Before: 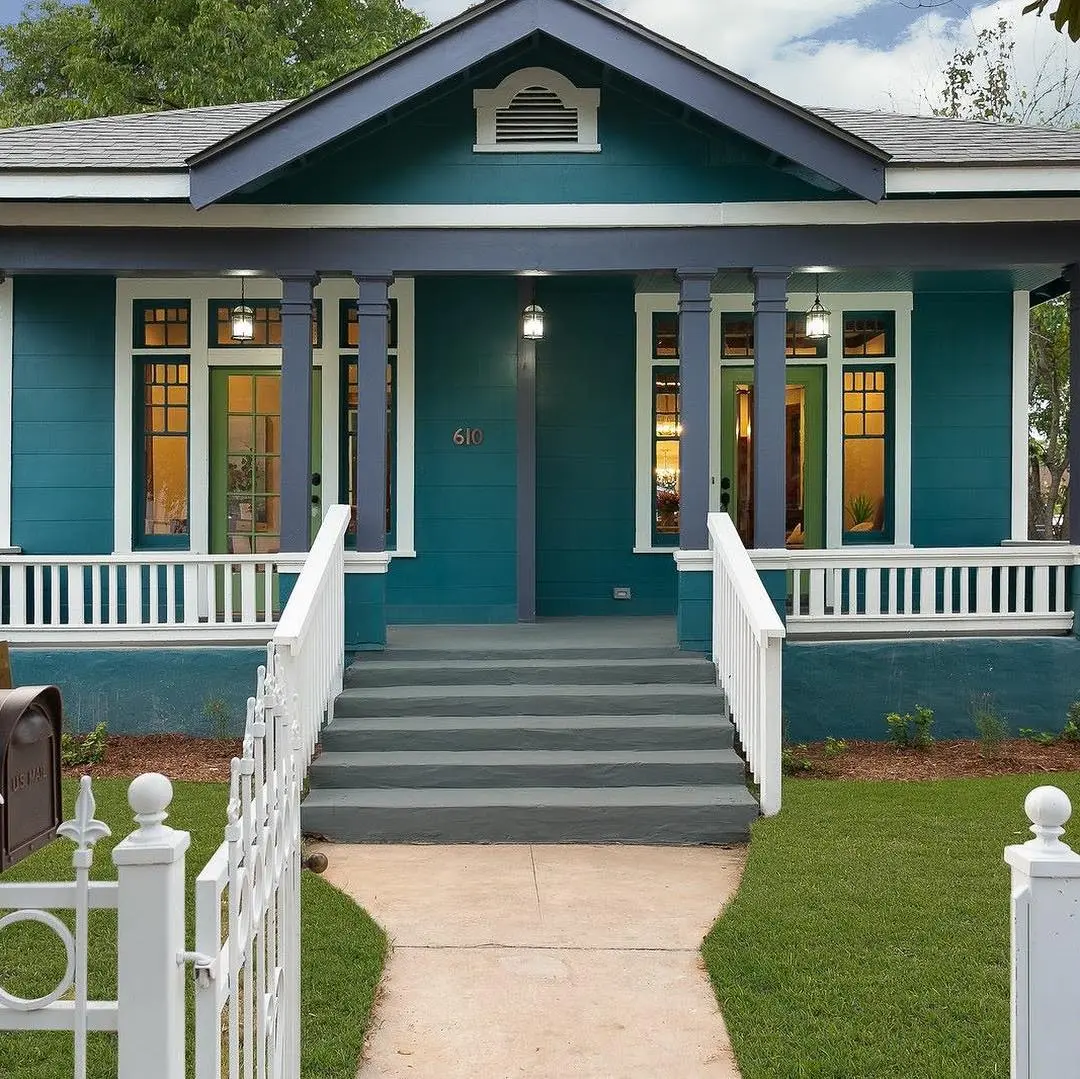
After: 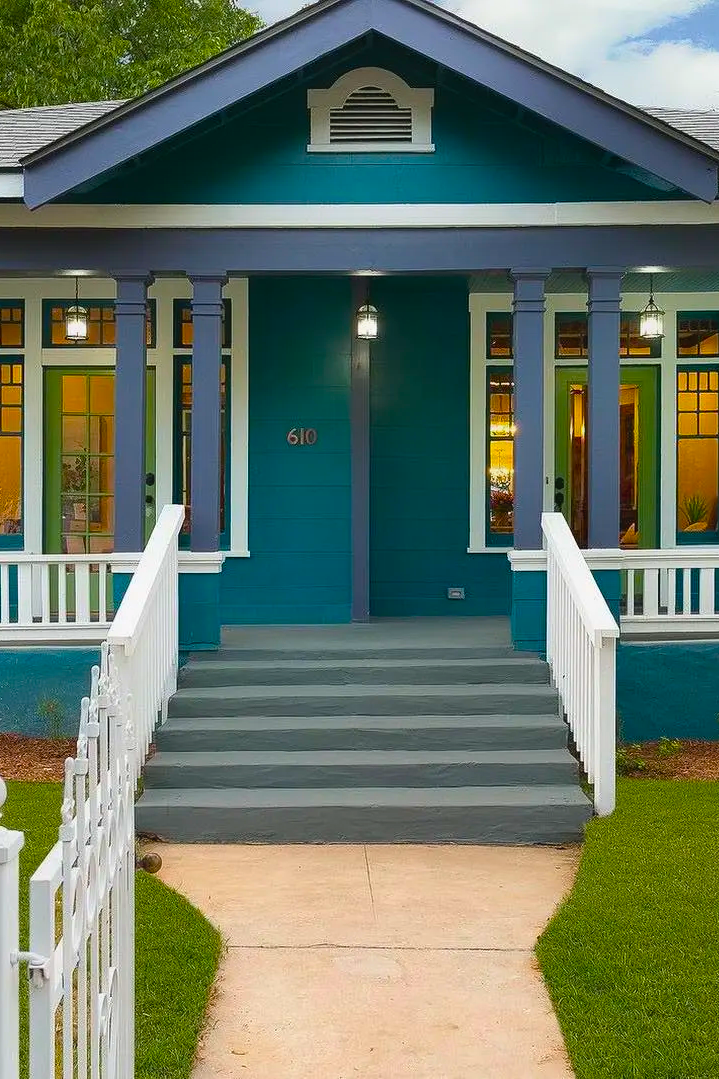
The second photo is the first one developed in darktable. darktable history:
crop and rotate: left 15.454%, right 17.939%
color balance rgb: perceptual saturation grading › global saturation 24.956%, global vibrance 39.873%
contrast equalizer: octaves 7, y [[0.5, 0.488, 0.462, 0.461, 0.491, 0.5], [0.5 ×6], [0.5 ×6], [0 ×6], [0 ×6]]
